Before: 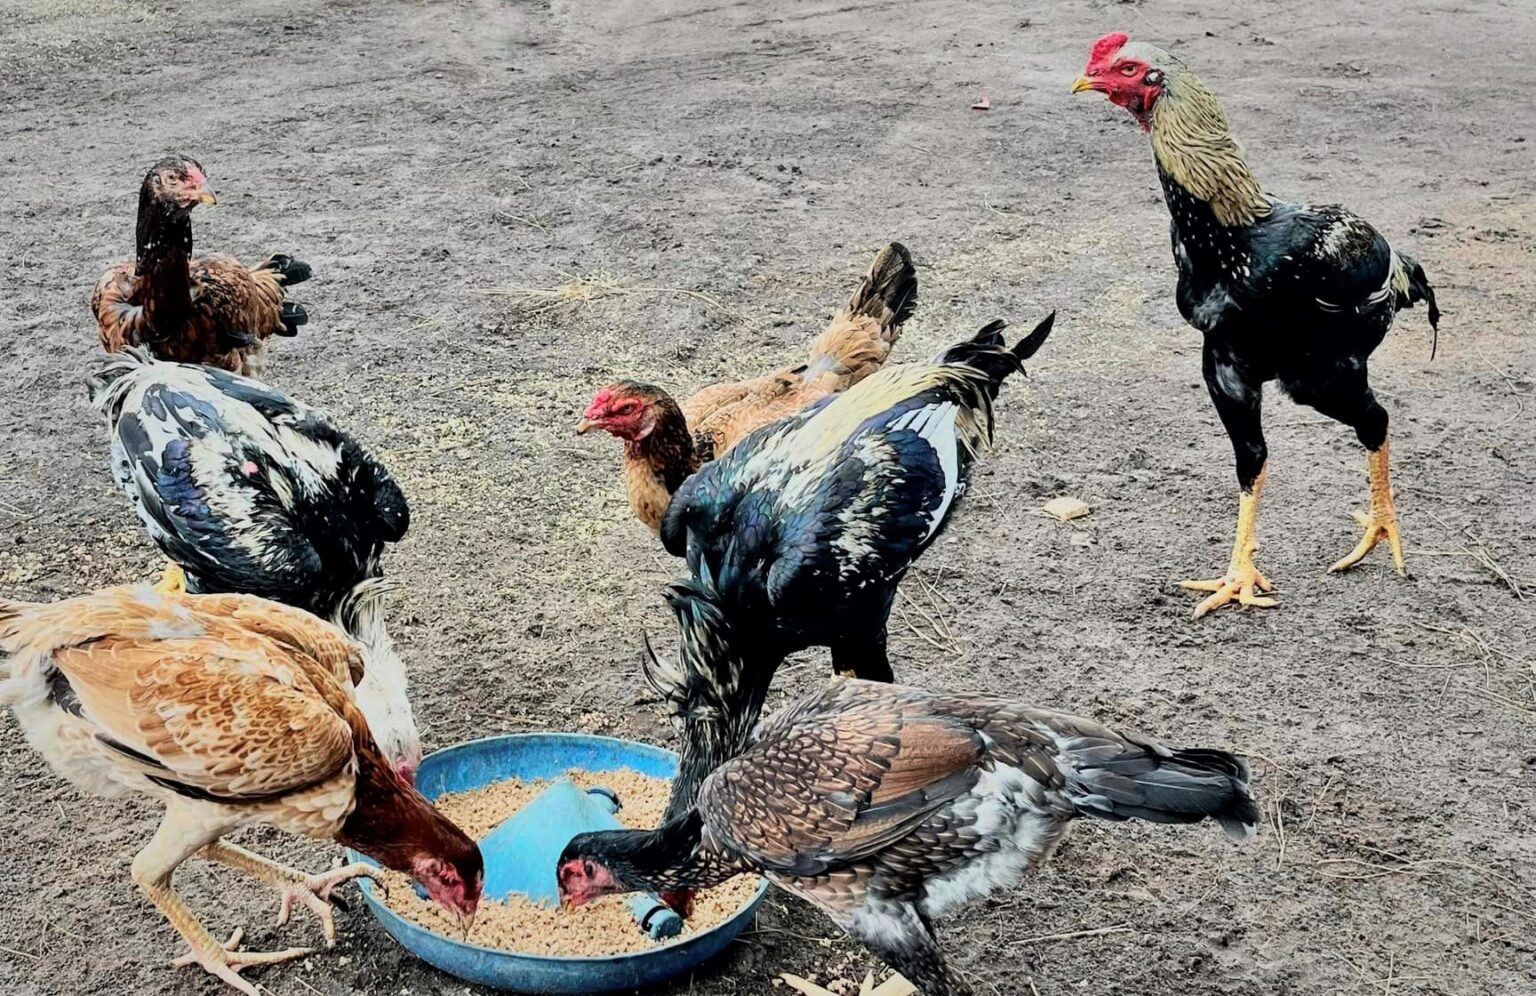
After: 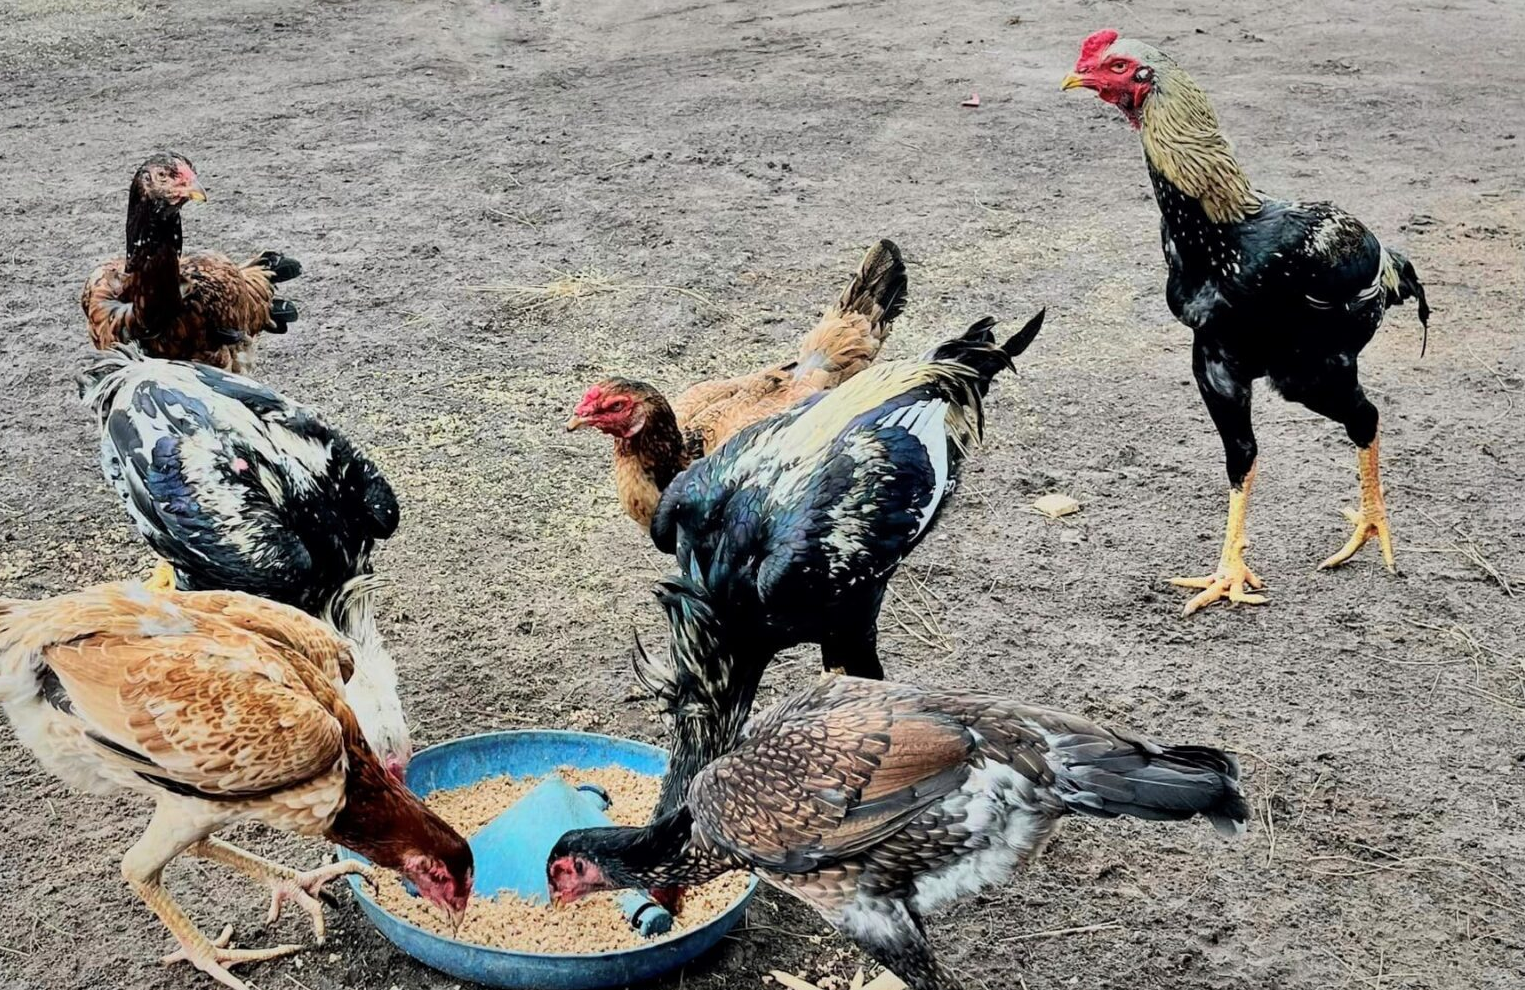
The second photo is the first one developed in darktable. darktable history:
crop and rotate: left 0.672%, top 0.313%, bottom 0.242%
